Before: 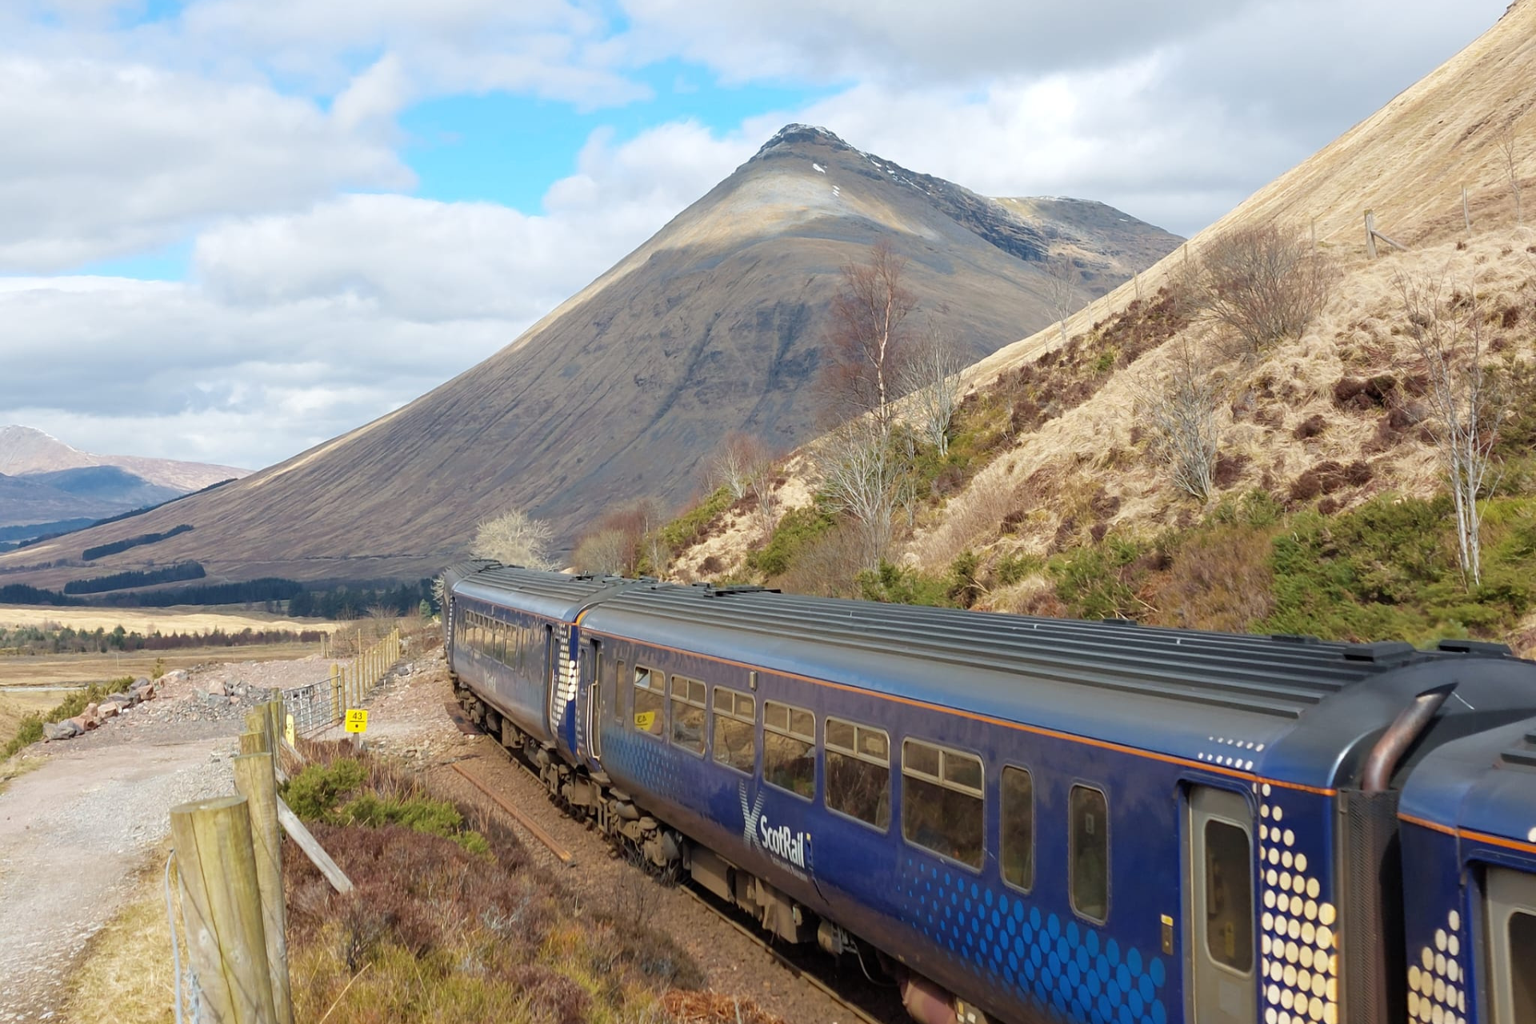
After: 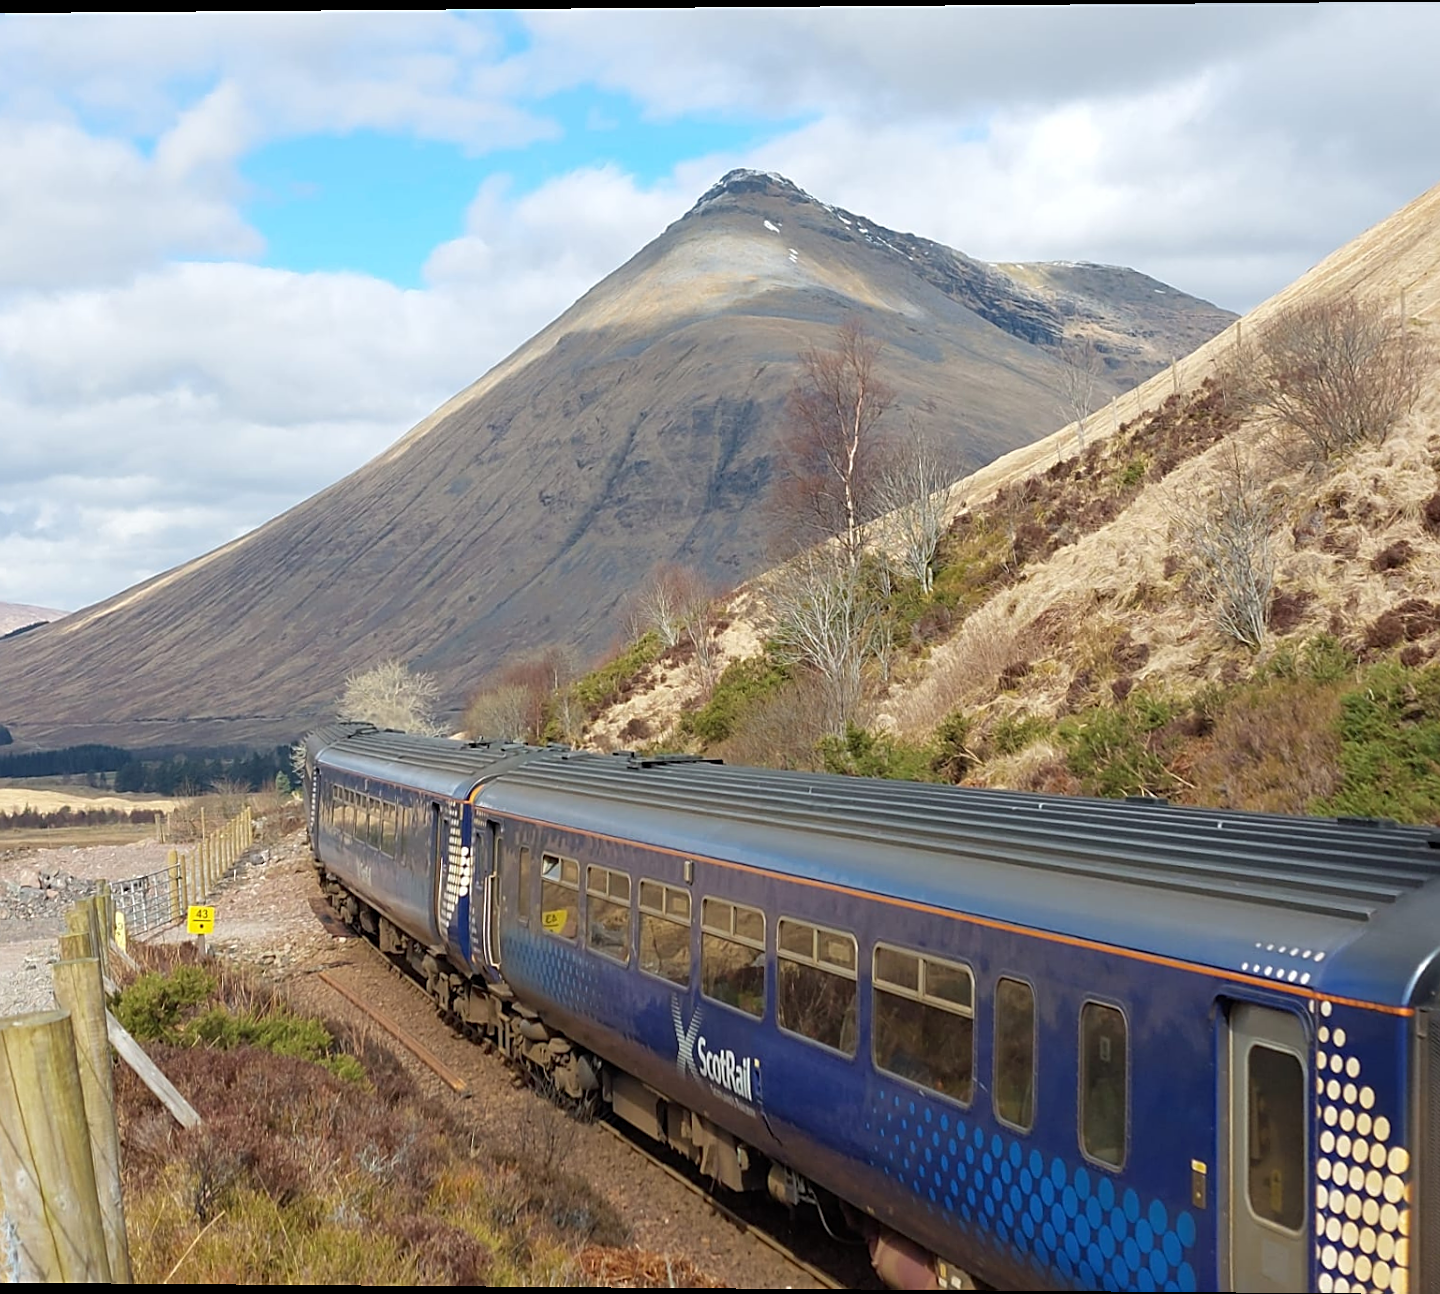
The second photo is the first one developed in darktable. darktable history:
rotate and perspective: lens shift (vertical) 0.048, lens shift (horizontal) -0.024, automatic cropping off
crop: left 13.443%, right 13.31%
sharpen: on, module defaults
